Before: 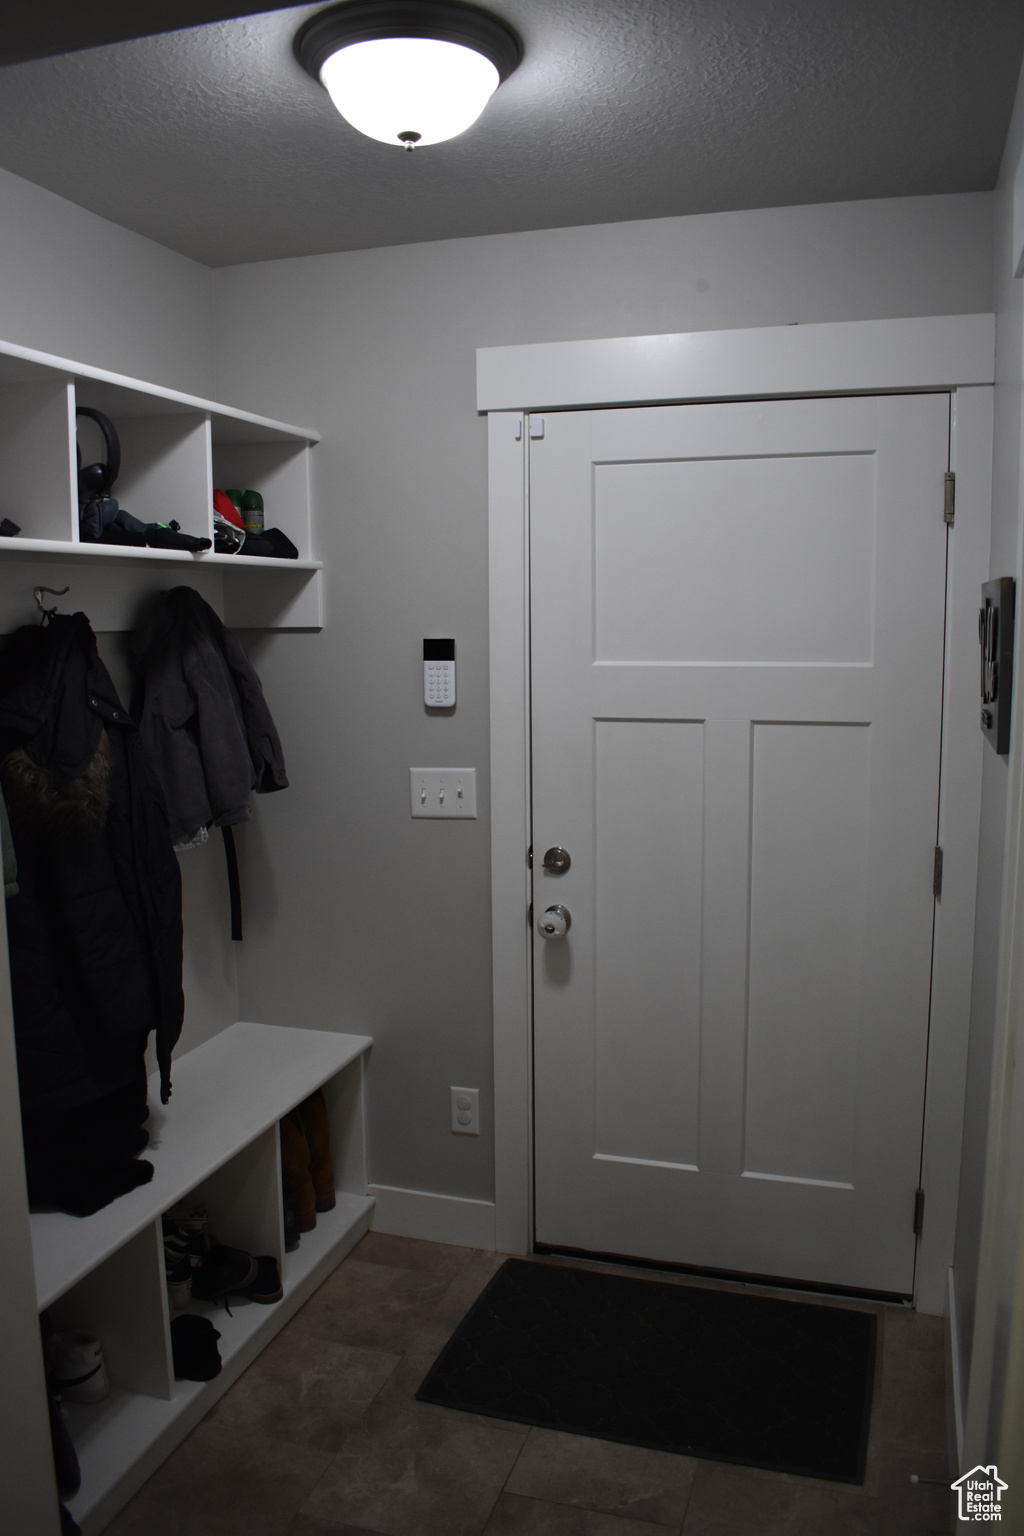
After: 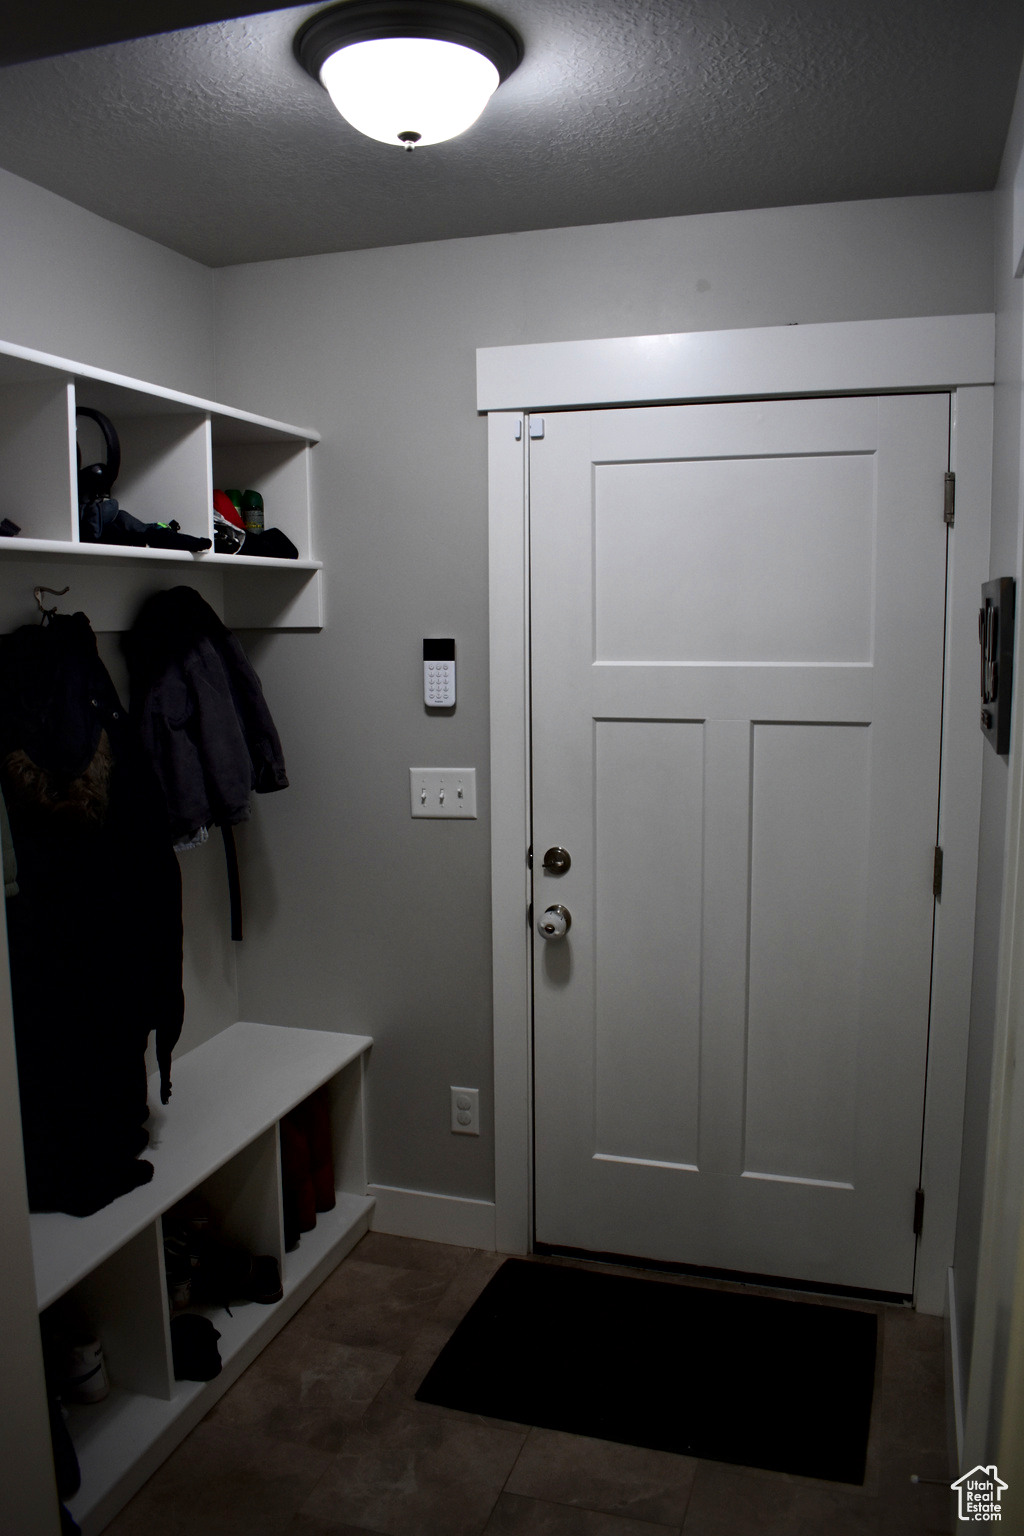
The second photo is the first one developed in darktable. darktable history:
shadows and highlights: shadows -40.15, highlights 62.88, soften with gaussian
velvia: on, module defaults
local contrast: mode bilateral grid, contrast 100, coarseness 100, detail 165%, midtone range 0.2
